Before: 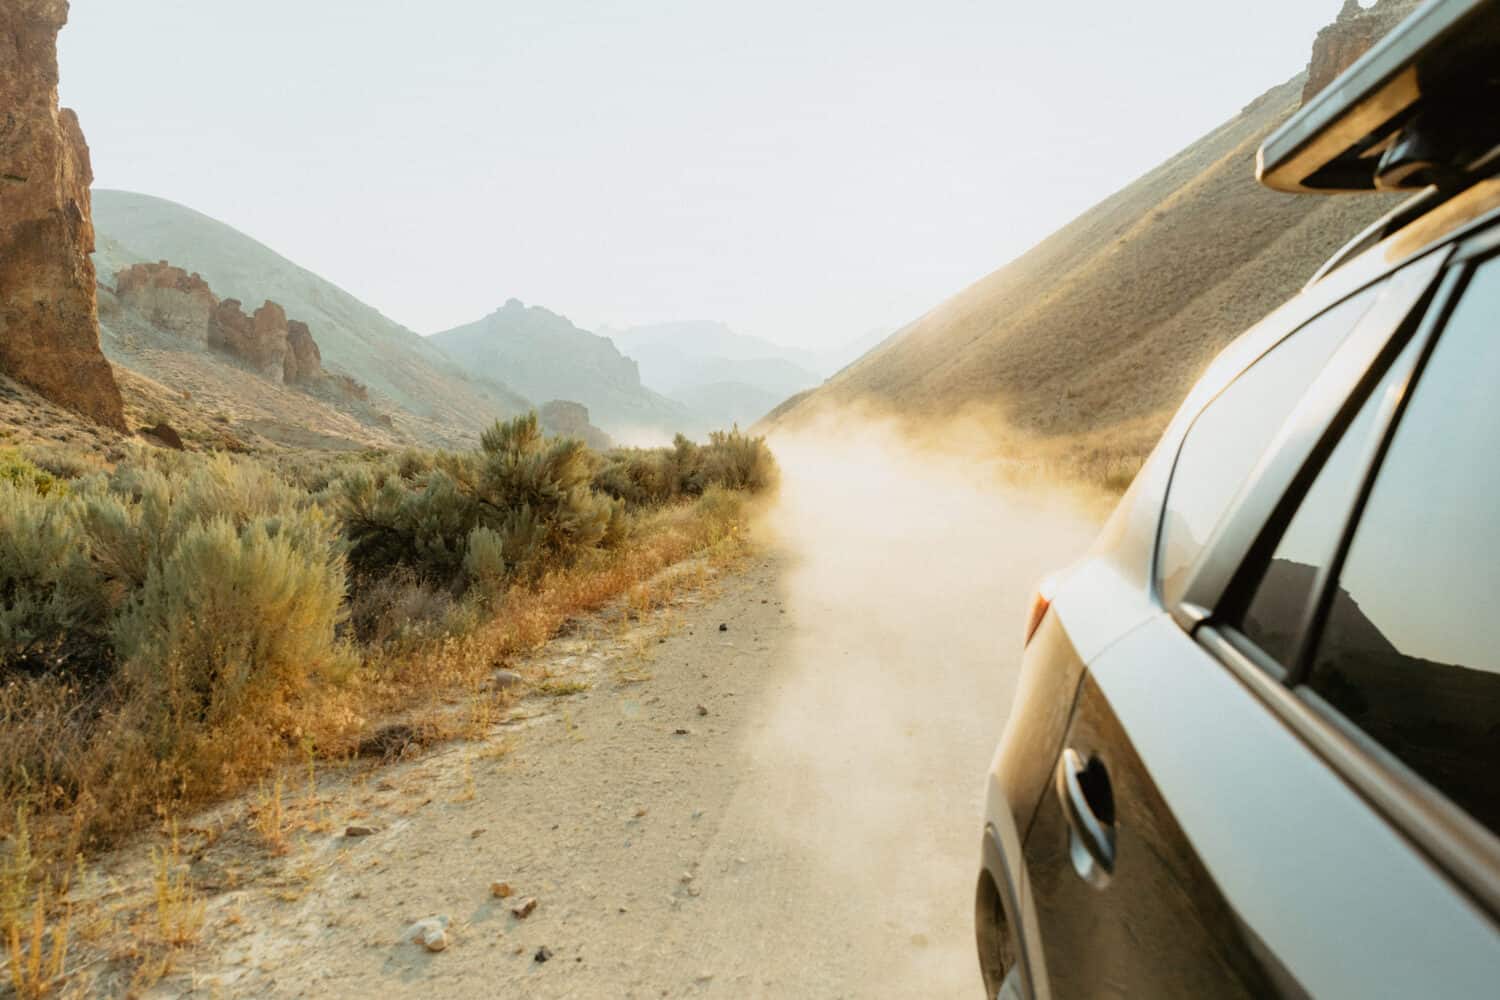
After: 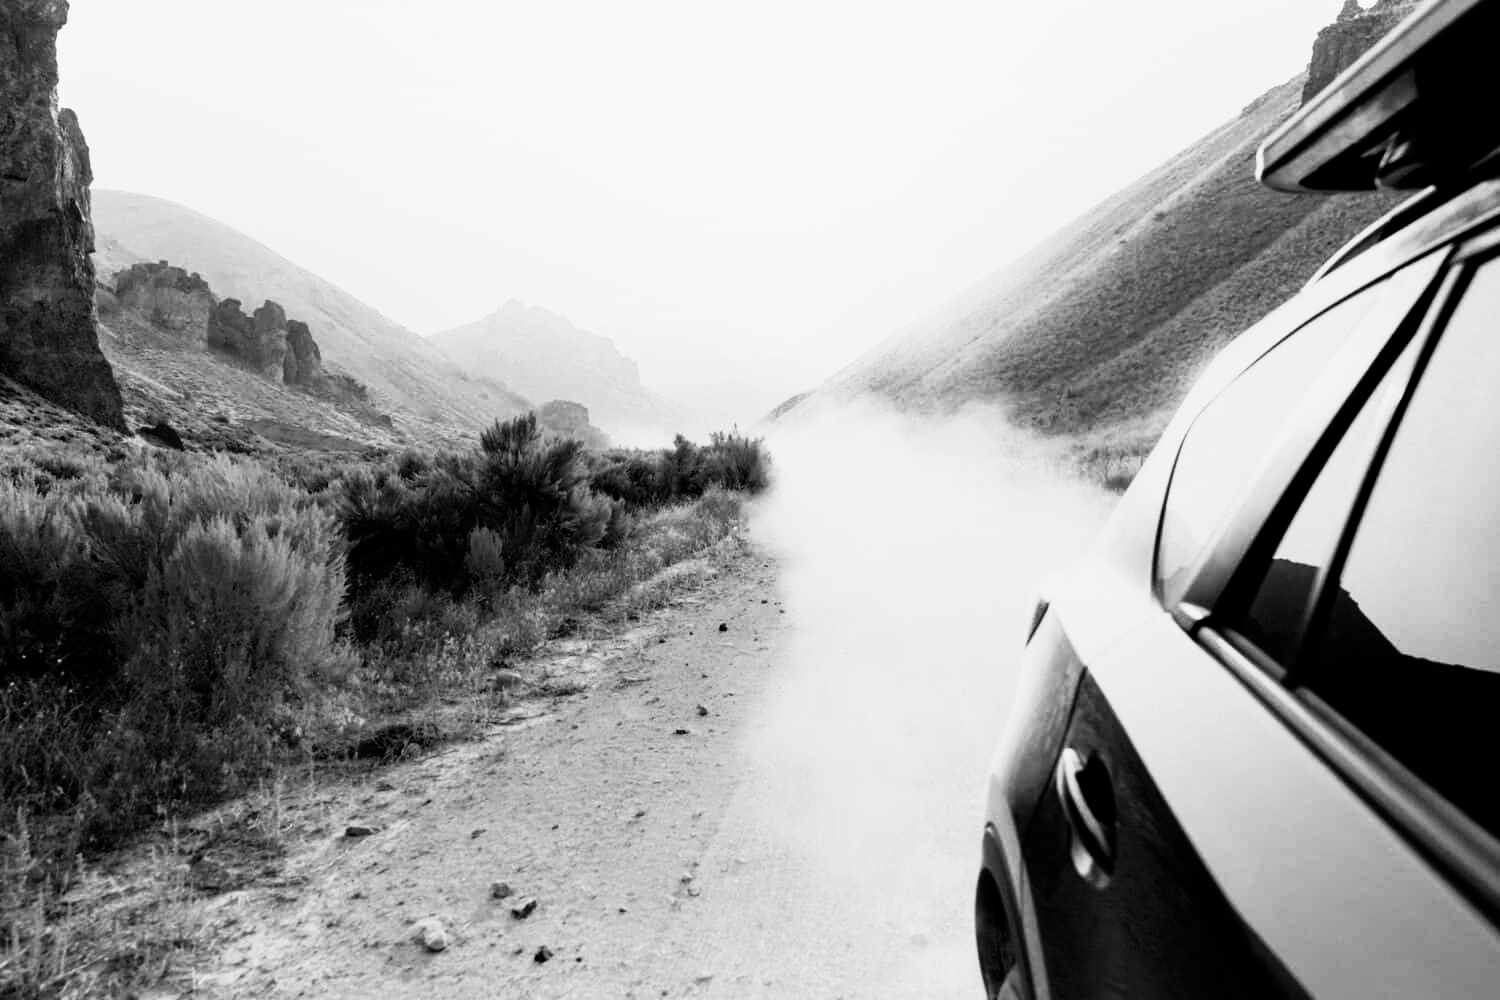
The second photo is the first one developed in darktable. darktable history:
shadows and highlights: shadows -63.06, white point adjustment -5.37, highlights 60.33
contrast brightness saturation: contrast -0.036, brightness -0.571, saturation -0.998
base curve: curves: ch0 [(0, 0) (0.028, 0.03) (0.121, 0.232) (0.46, 0.748) (0.859, 0.968) (1, 1)], preserve colors none
